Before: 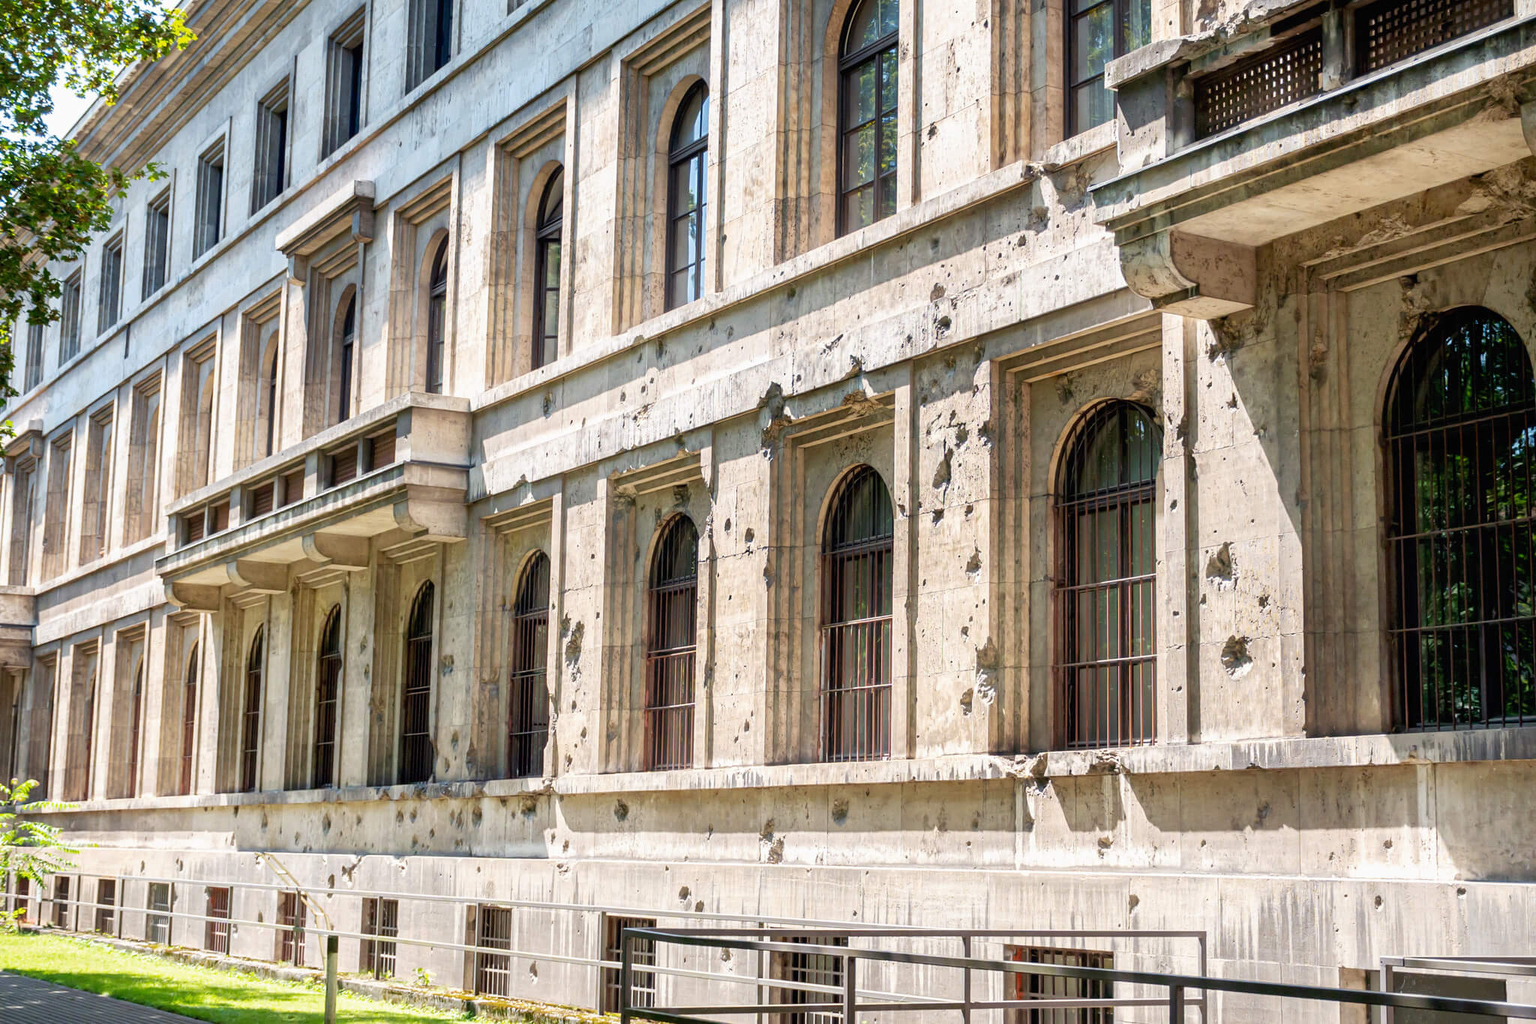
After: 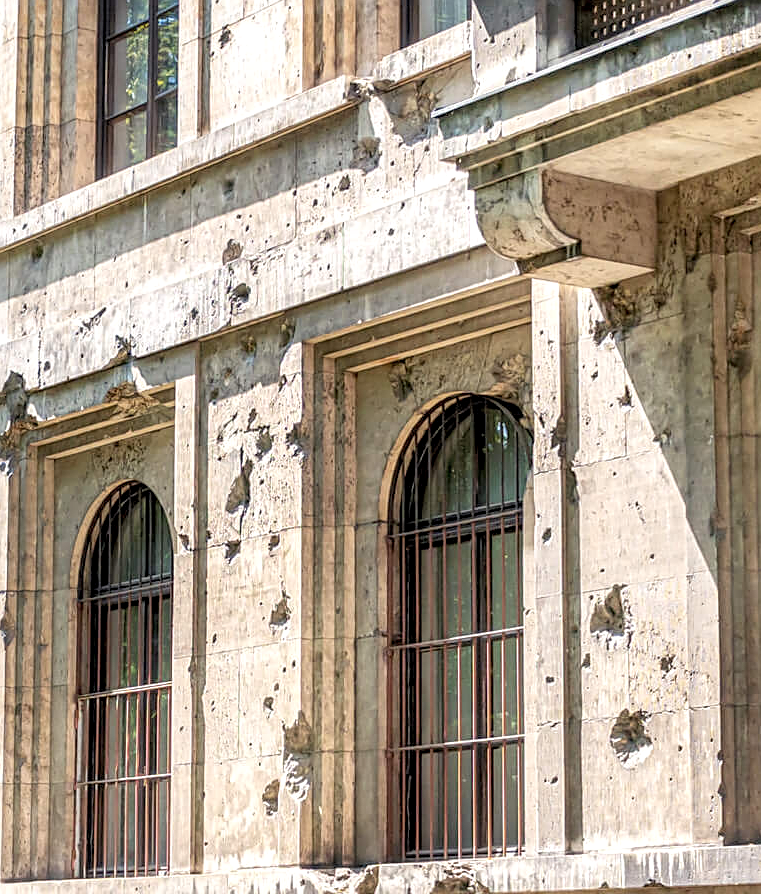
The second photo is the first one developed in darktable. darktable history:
local contrast: detail 142%
crop and rotate: left 49.718%, top 10.132%, right 13.083%, bottom 24.332%
contrast brightness saturation: brightness 0.141
sharpen: on, module defaults
